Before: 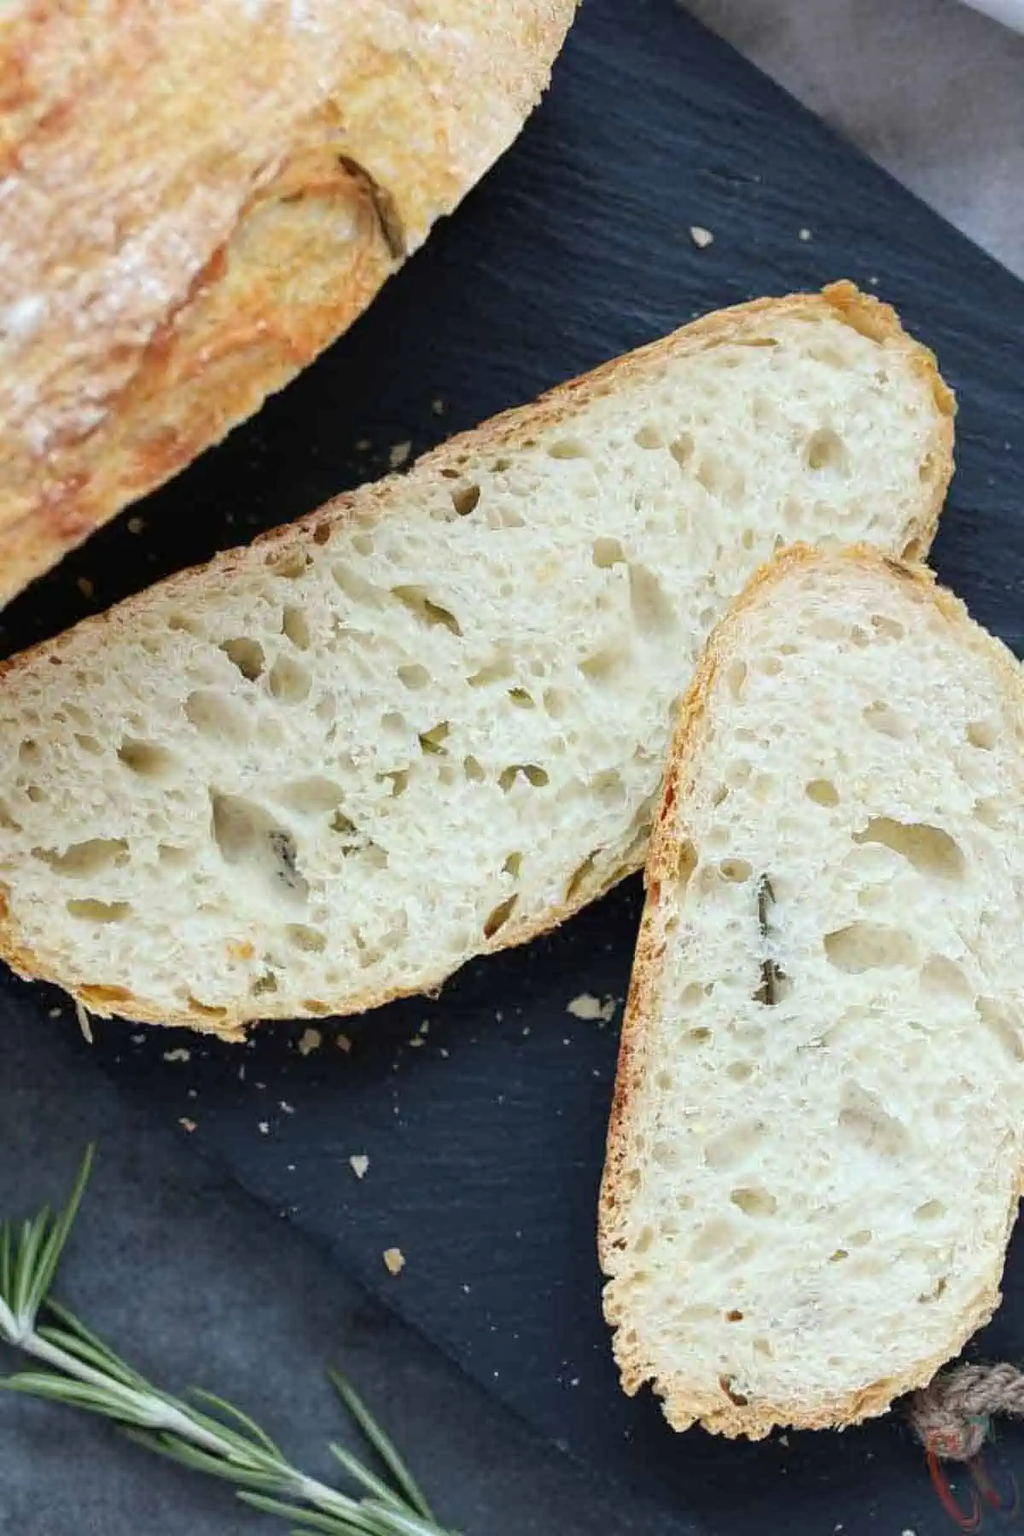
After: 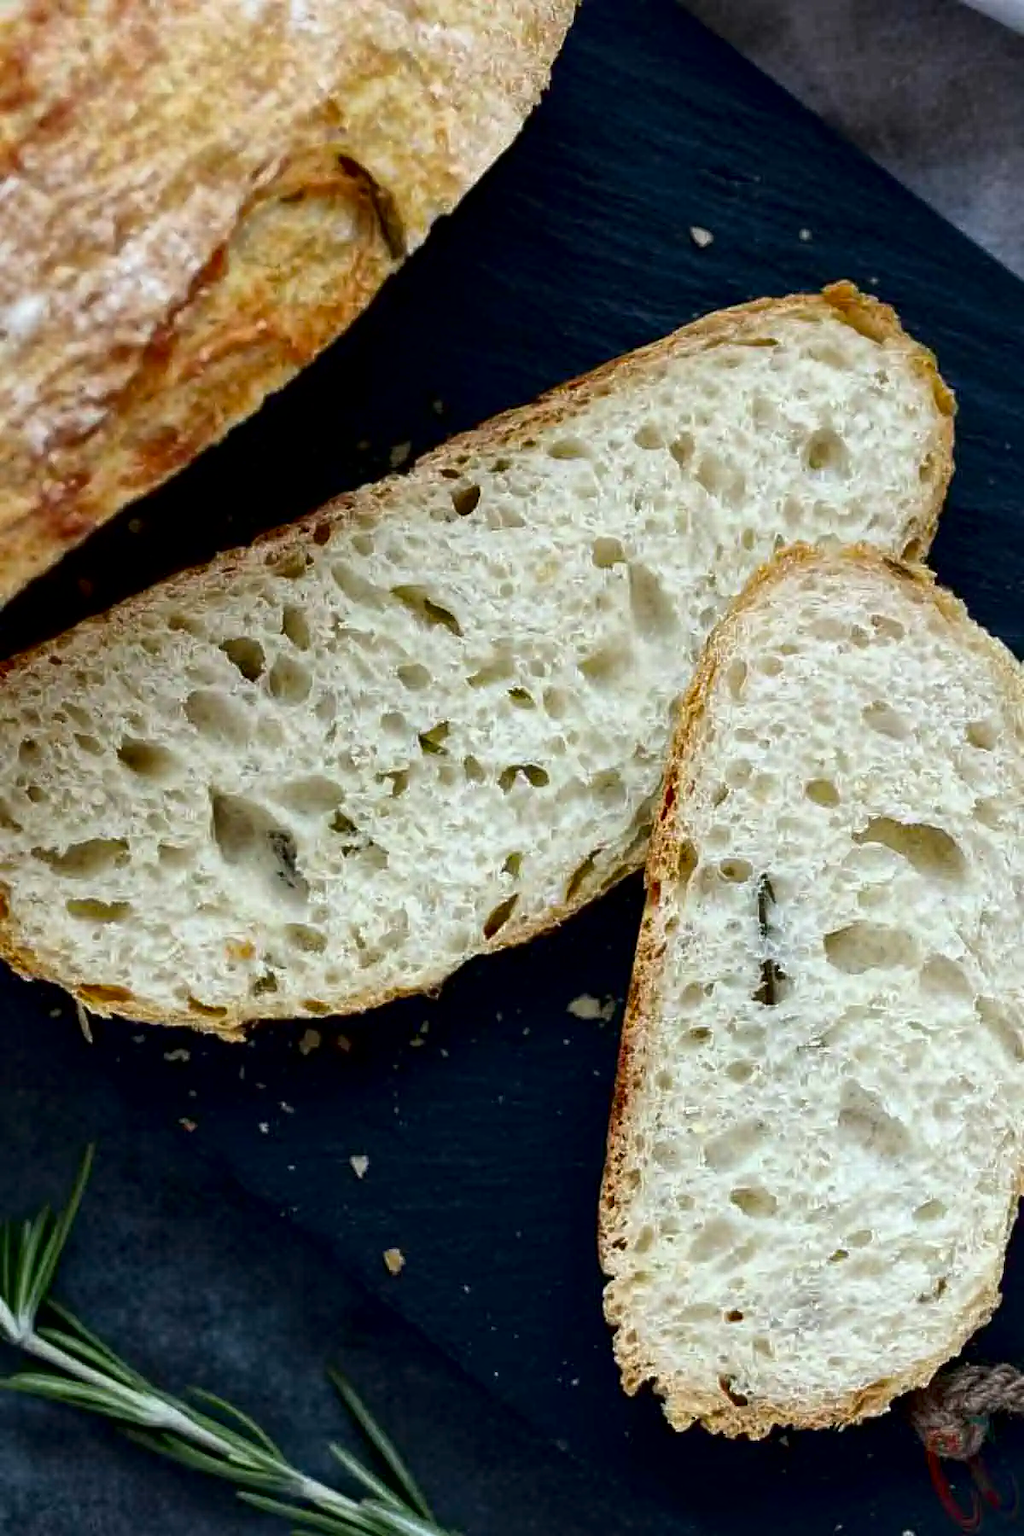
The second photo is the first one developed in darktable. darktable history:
global tonemap: drago (1, 100), detail 1
contrast brightness saturation: contrast 0.09, brightness -0.59, saturation 0.17
